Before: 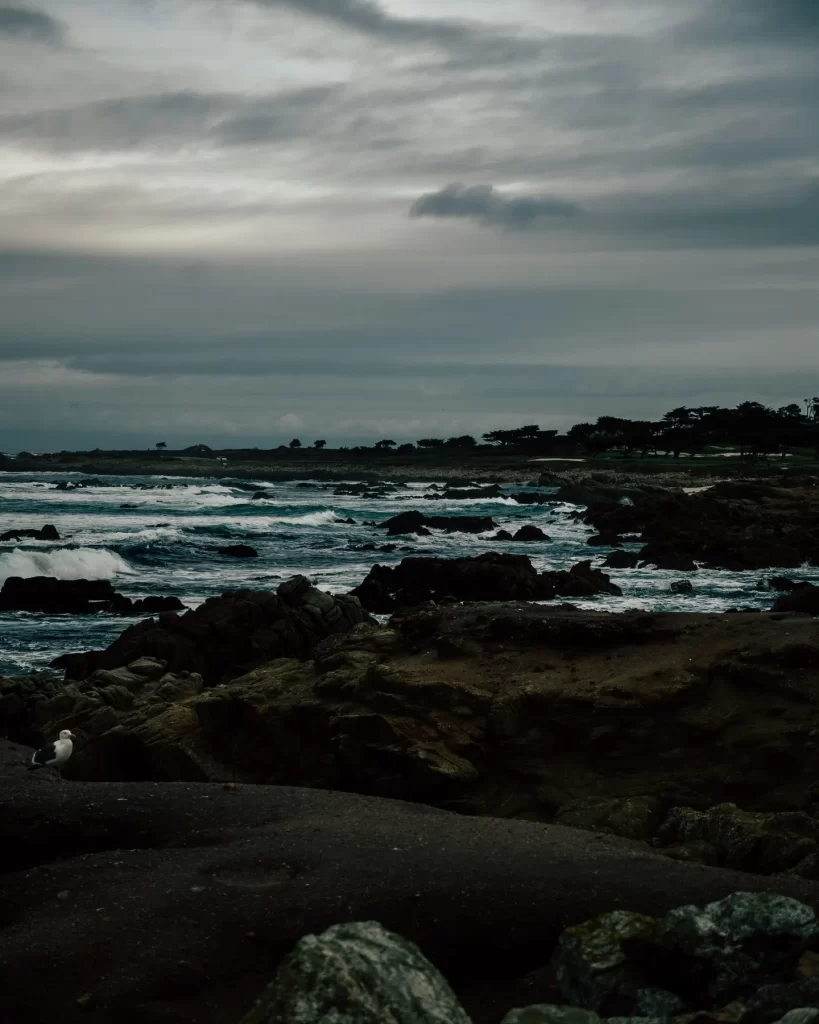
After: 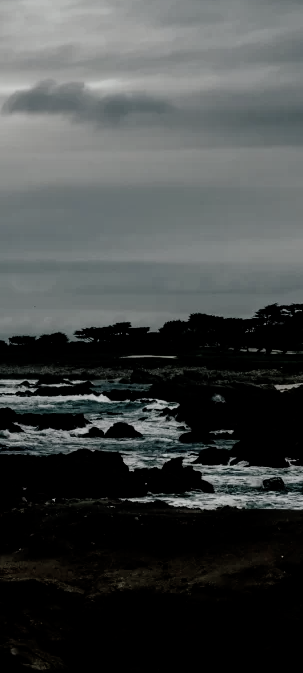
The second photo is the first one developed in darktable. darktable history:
color zones: curves: ch1 [(0, 0.292) (0.001, 0.292) (0.2, 0.264) (0.4, 0.248) (0.6, 0.248) (0.8, 0.264) (0.999, 0.292) (1, 0.292)]
filmic rgb: black relative exposure -11.76 EV, white relative exposure 5.41 EV, hardness 4.5, latitude 50.01%, contrast 1.144, preserve chrominance no, color science v5 (2021)
crop and rotate: left 49.826%, top 10.087%, right 13.147%, bottom 24.171%
